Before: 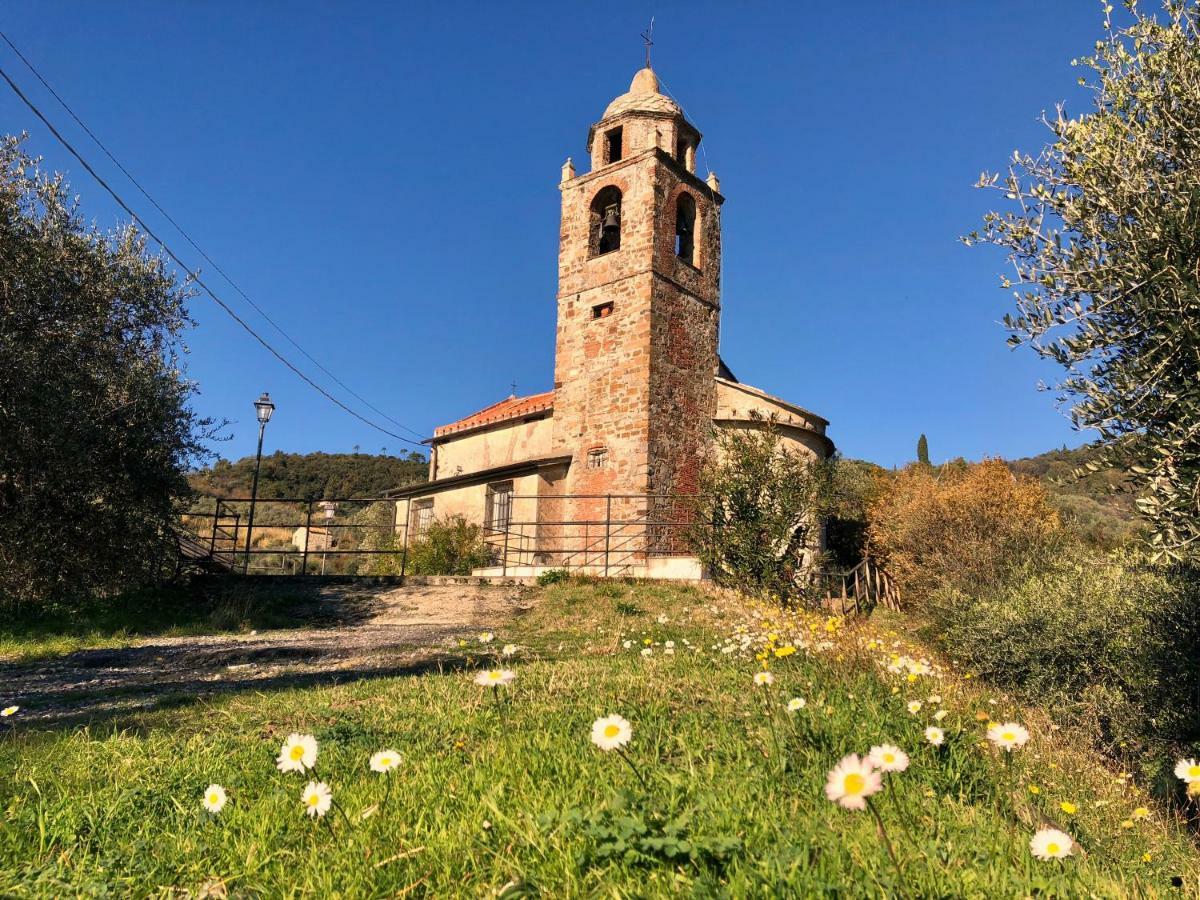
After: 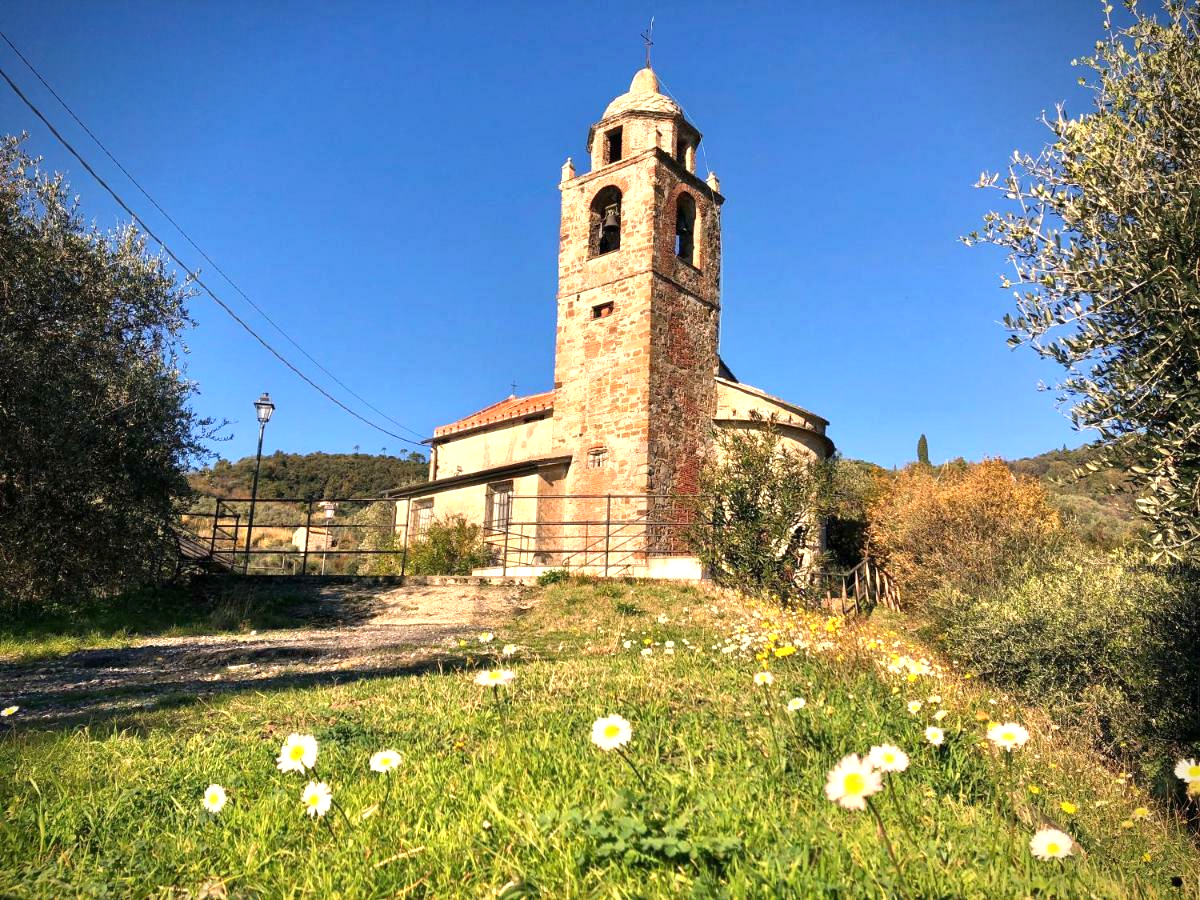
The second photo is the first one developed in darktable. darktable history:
vignetting: brightness -0.631, saturation -0.007, unbound false
exposure: exposure 0.664 EV, compensate exposure bias true, compensate highlight preservation false
